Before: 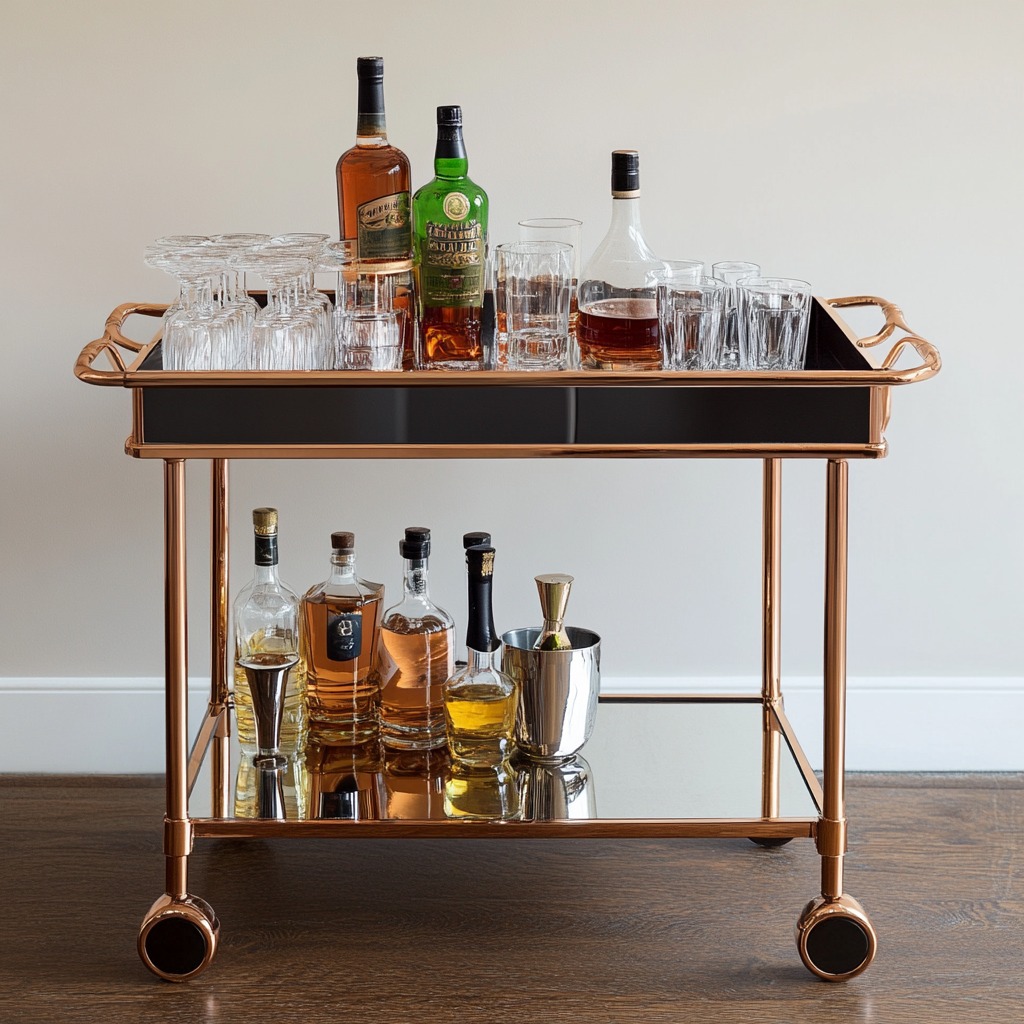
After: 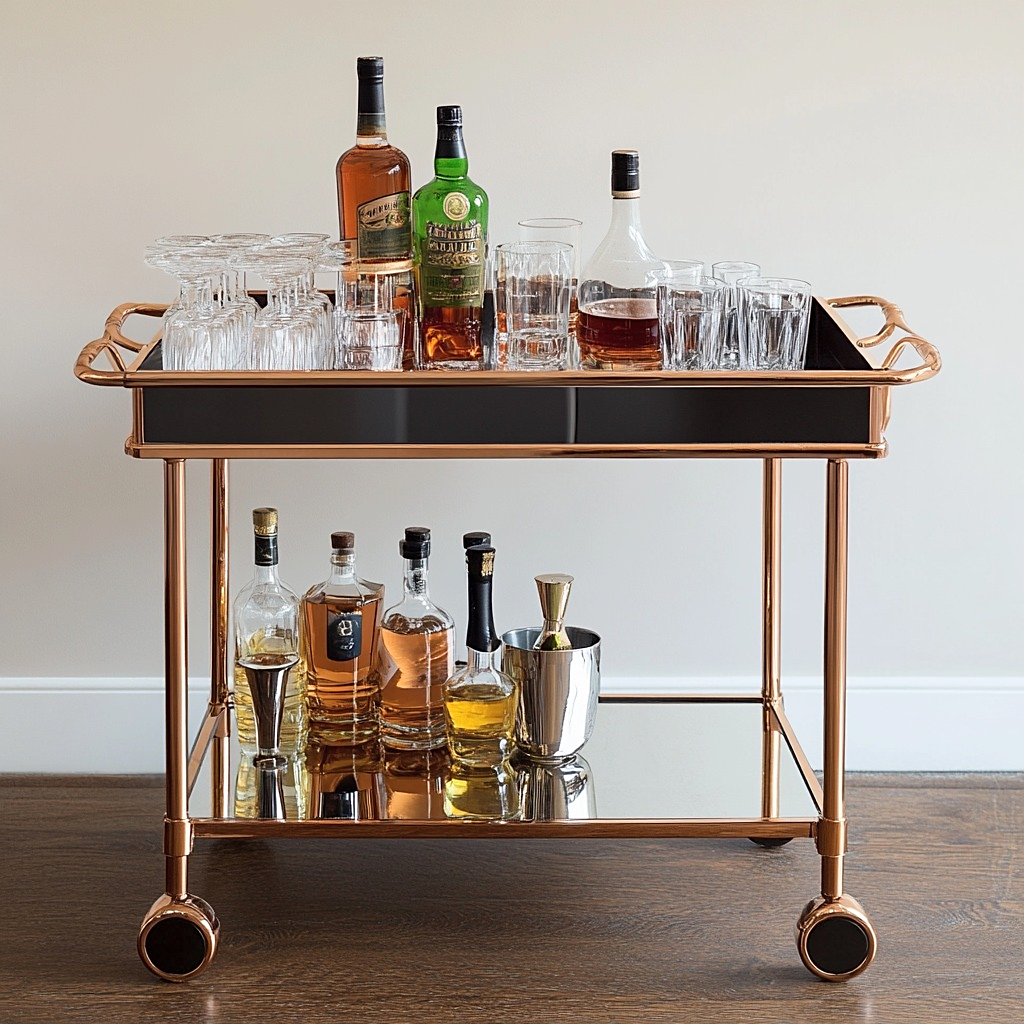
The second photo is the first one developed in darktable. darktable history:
sharpen: radius 1.846, amount 0.412, threshold 1.187
contrast brightness saturation: contrast 0.053, brightness 0.064, saturation 0.006
